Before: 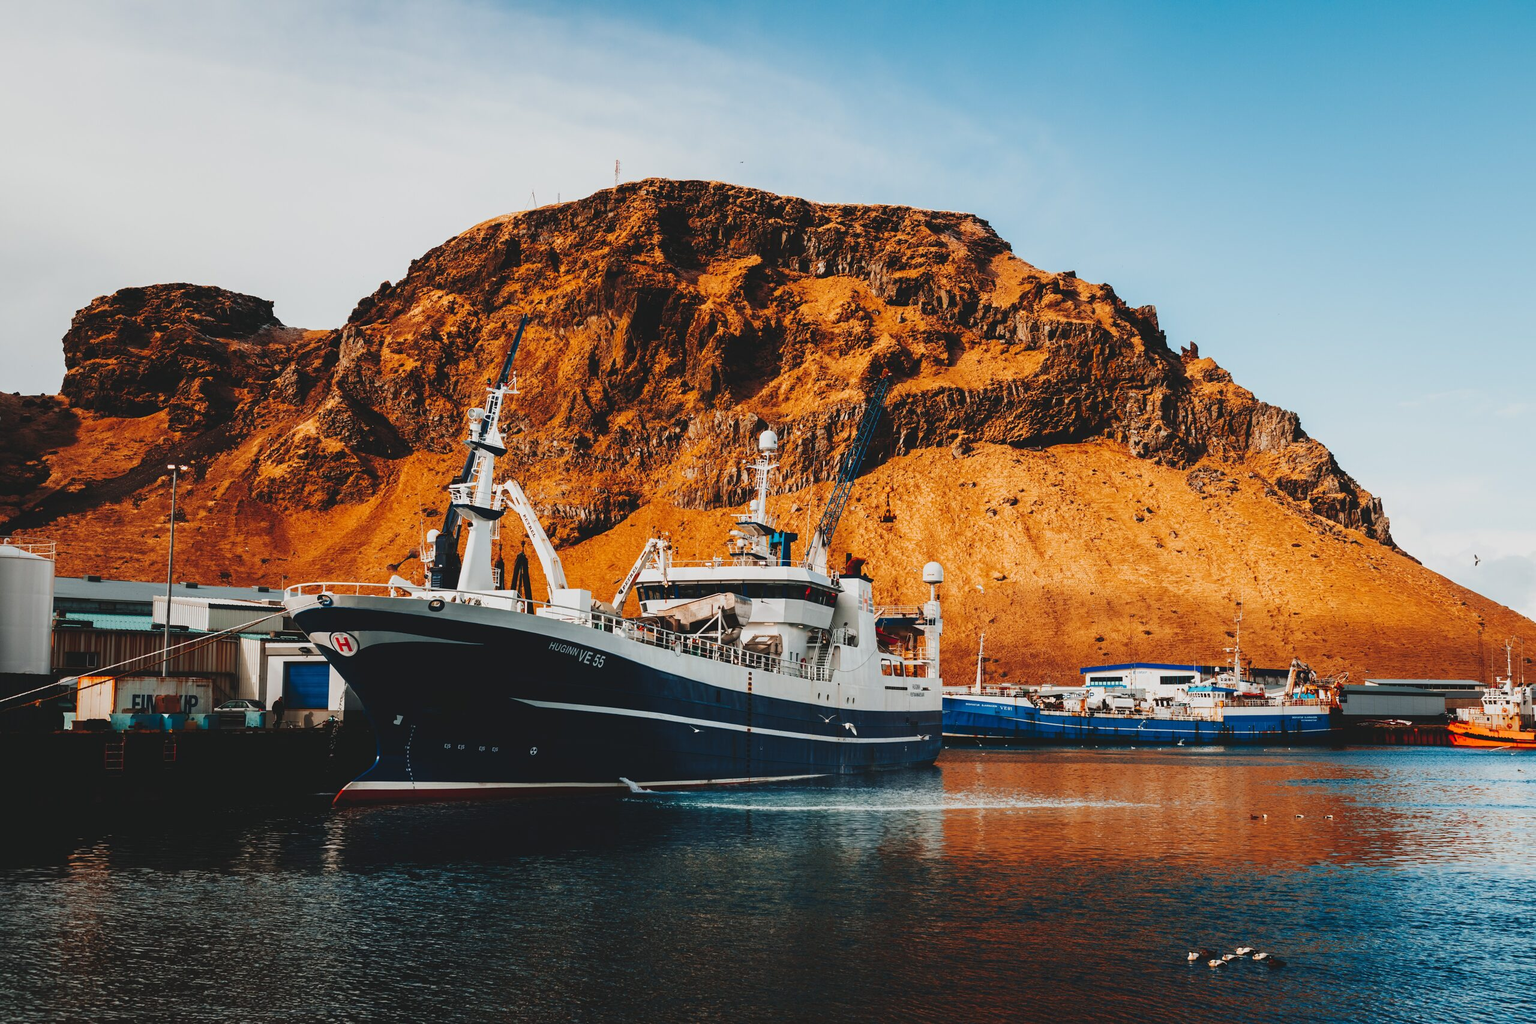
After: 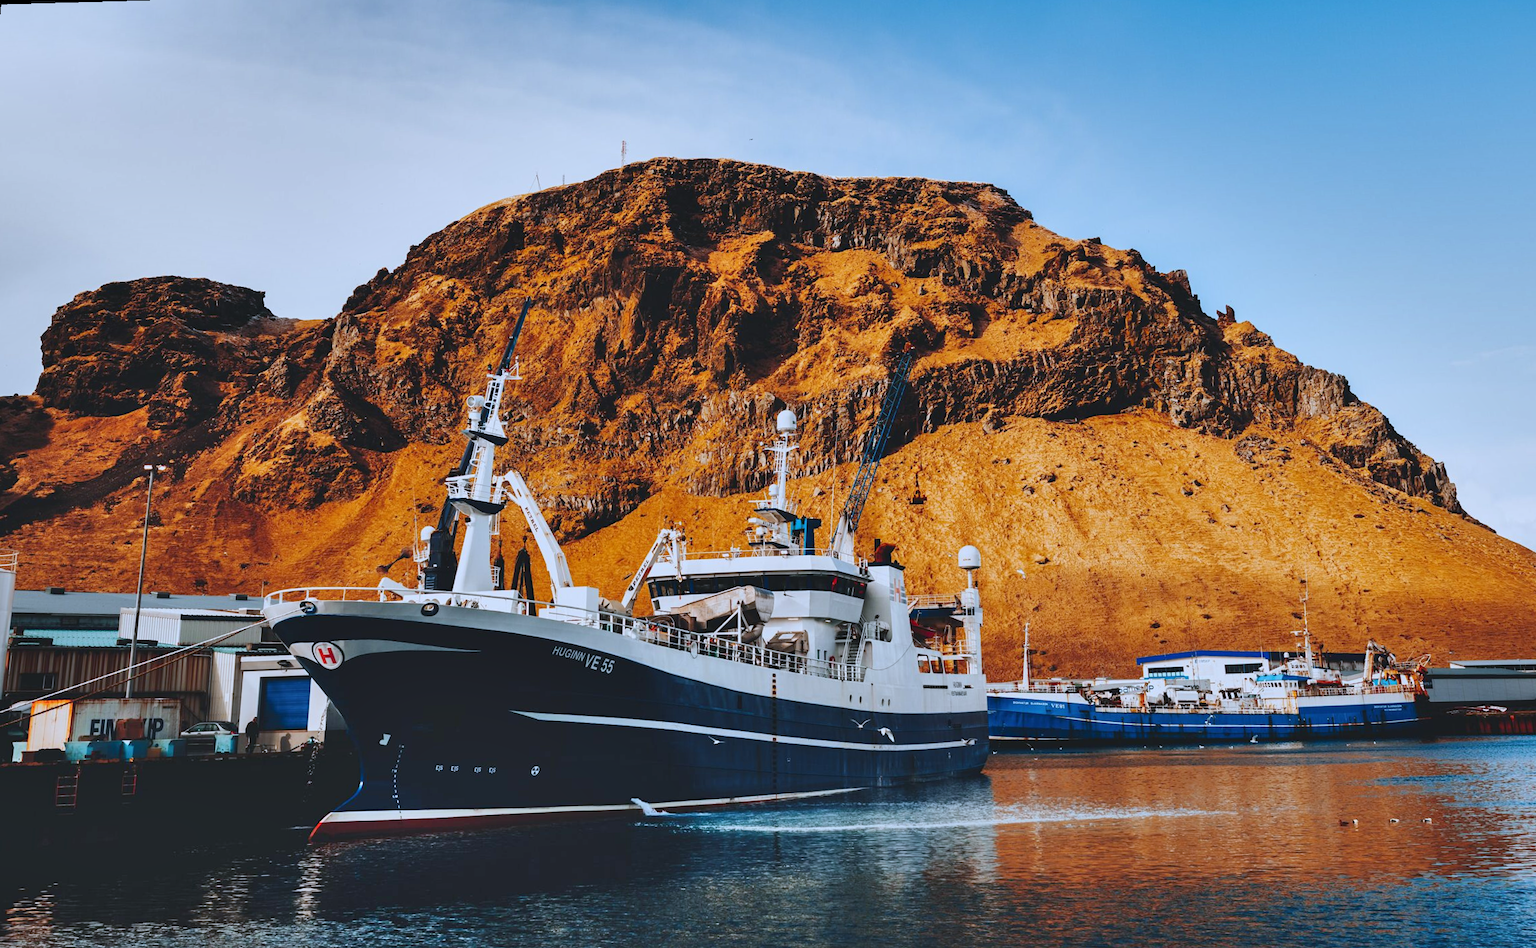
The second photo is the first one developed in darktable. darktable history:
white balance: red 0.926, green 1.003, blue 1.133
rotate and perspective: rotation -1.68°, lens shift (vertical) -0.146, crop left 0.049, crop right 0.912, crop top 0.032, crop bottom 0.96
shadows and highlights: highlights color adjustment 0%, low approximation 0.01, soften with gaussian
crop and rotate: top 0%, bottom 11.49%
